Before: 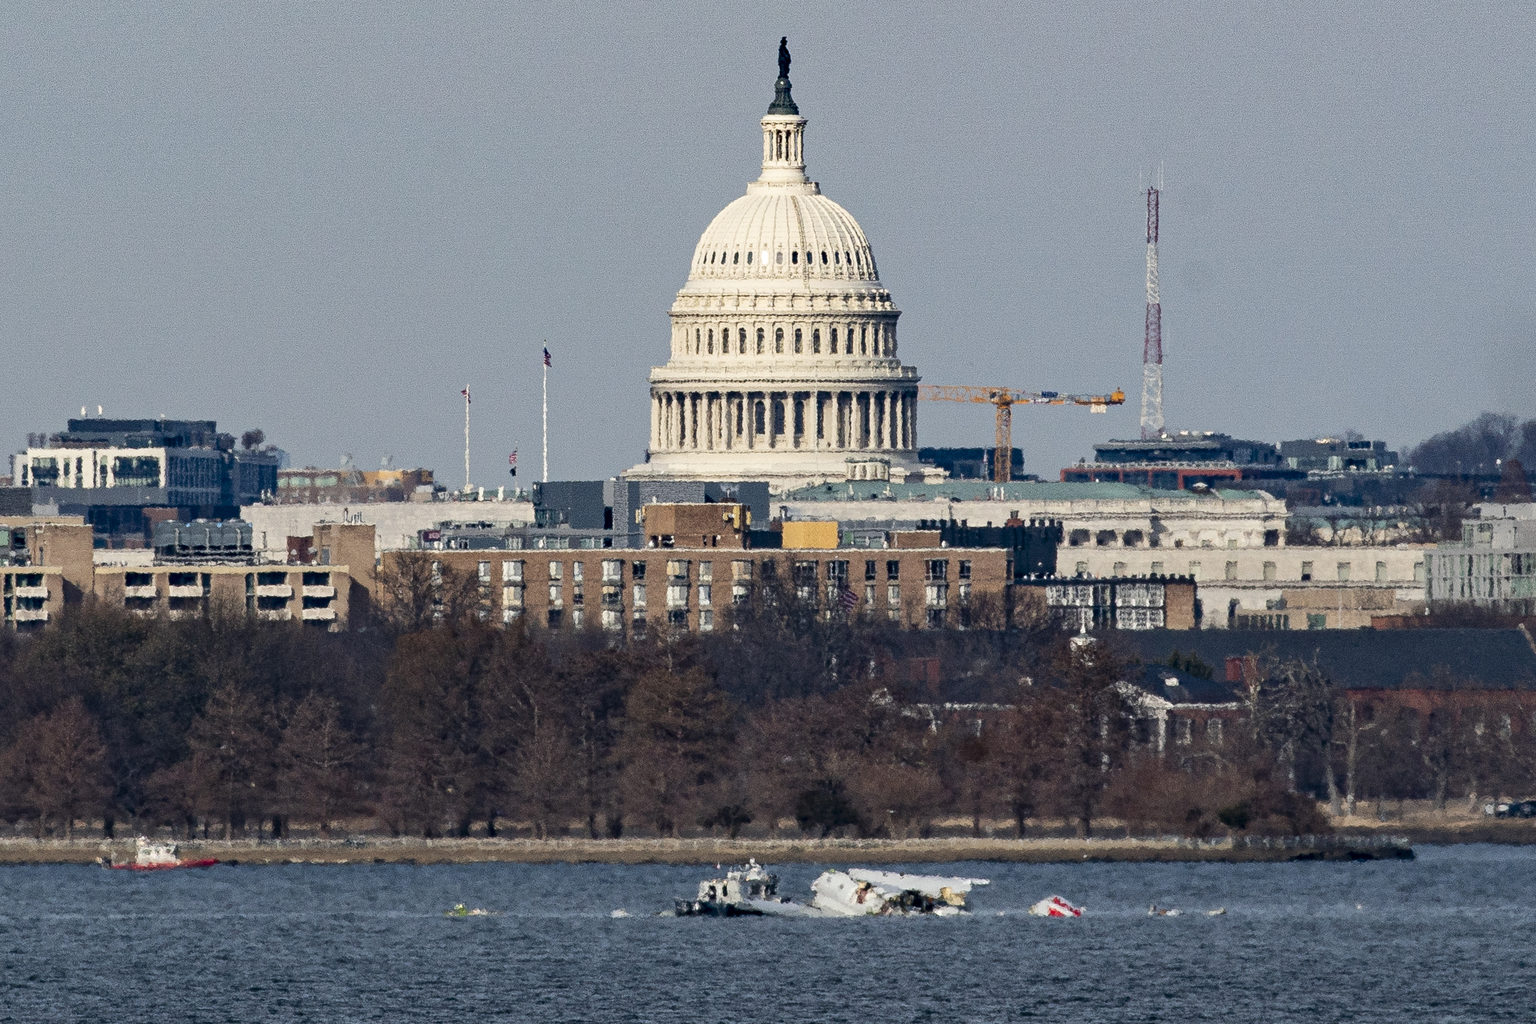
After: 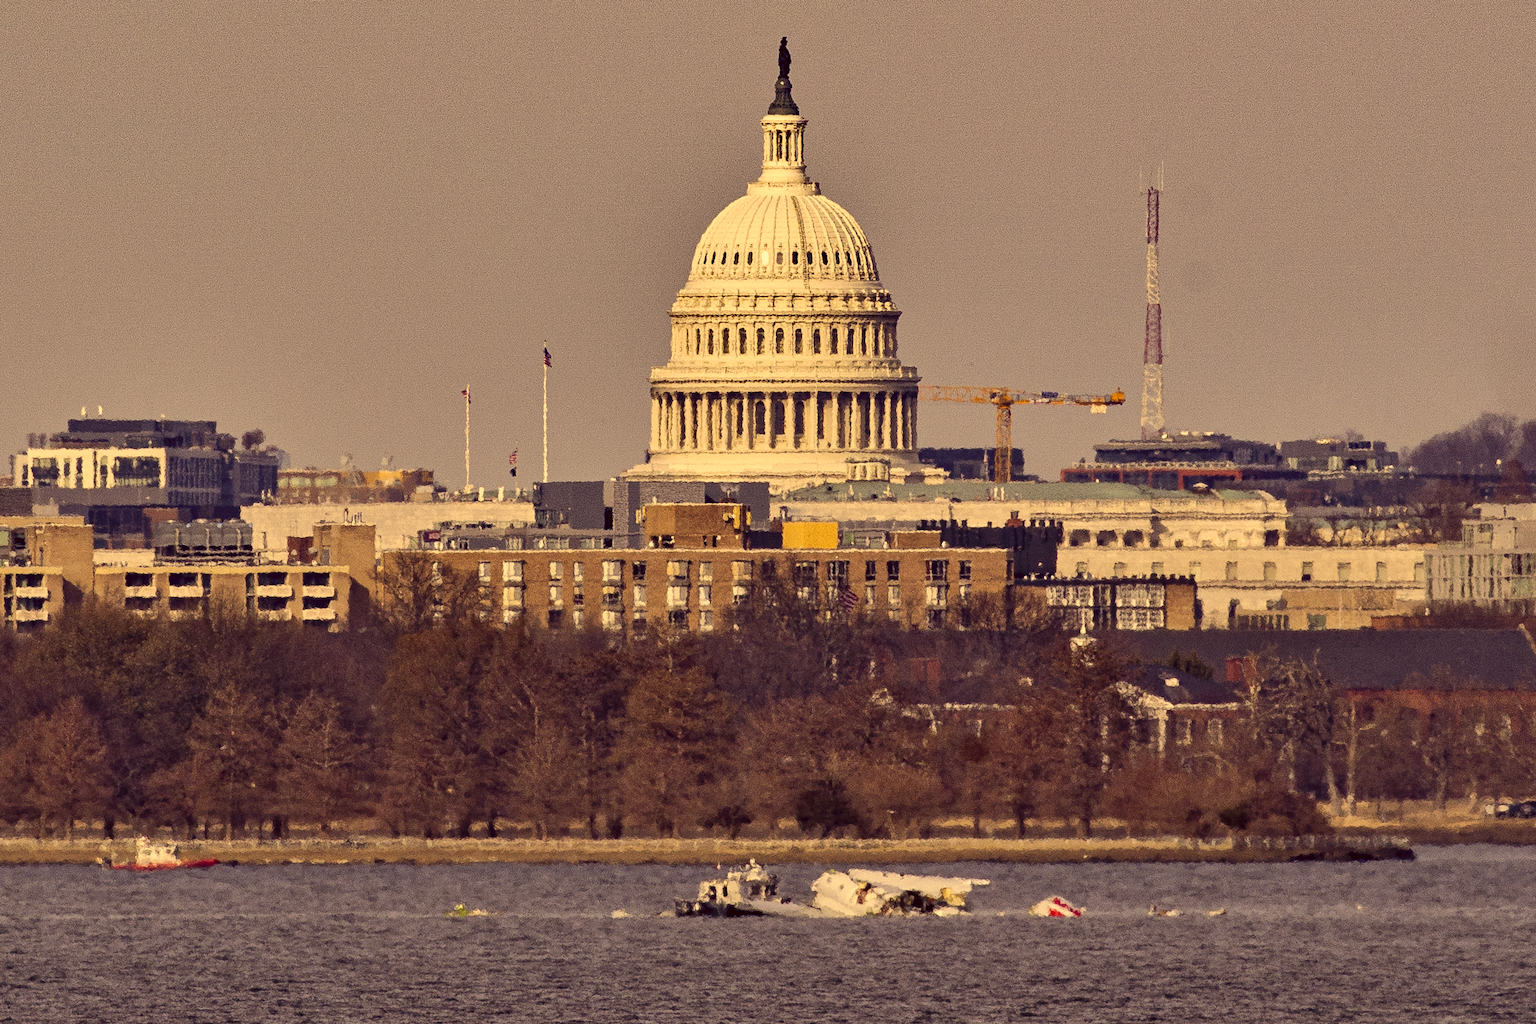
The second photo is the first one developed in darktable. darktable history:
color correction: highlights a* 10.12, highlights b* 39.04, shadows a* 14.62, shadows b* 3.37
shadows and highlights: radius 108.52, shadows 44.07, highlights -67.8, low approximation 0.01, soften with gaussian
